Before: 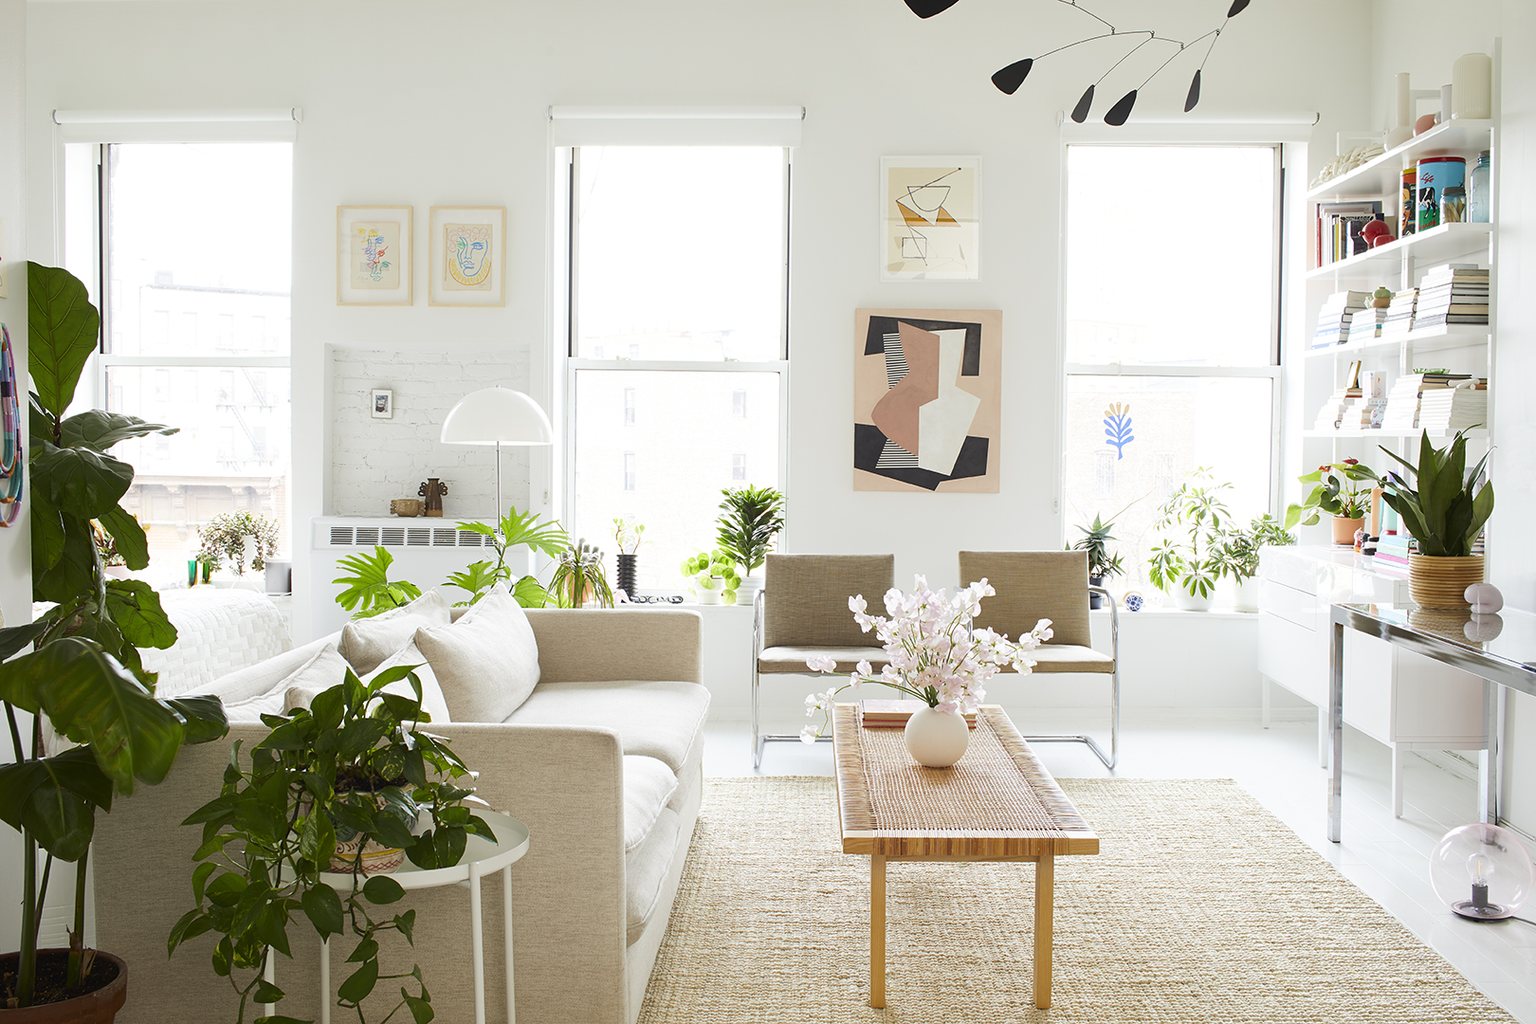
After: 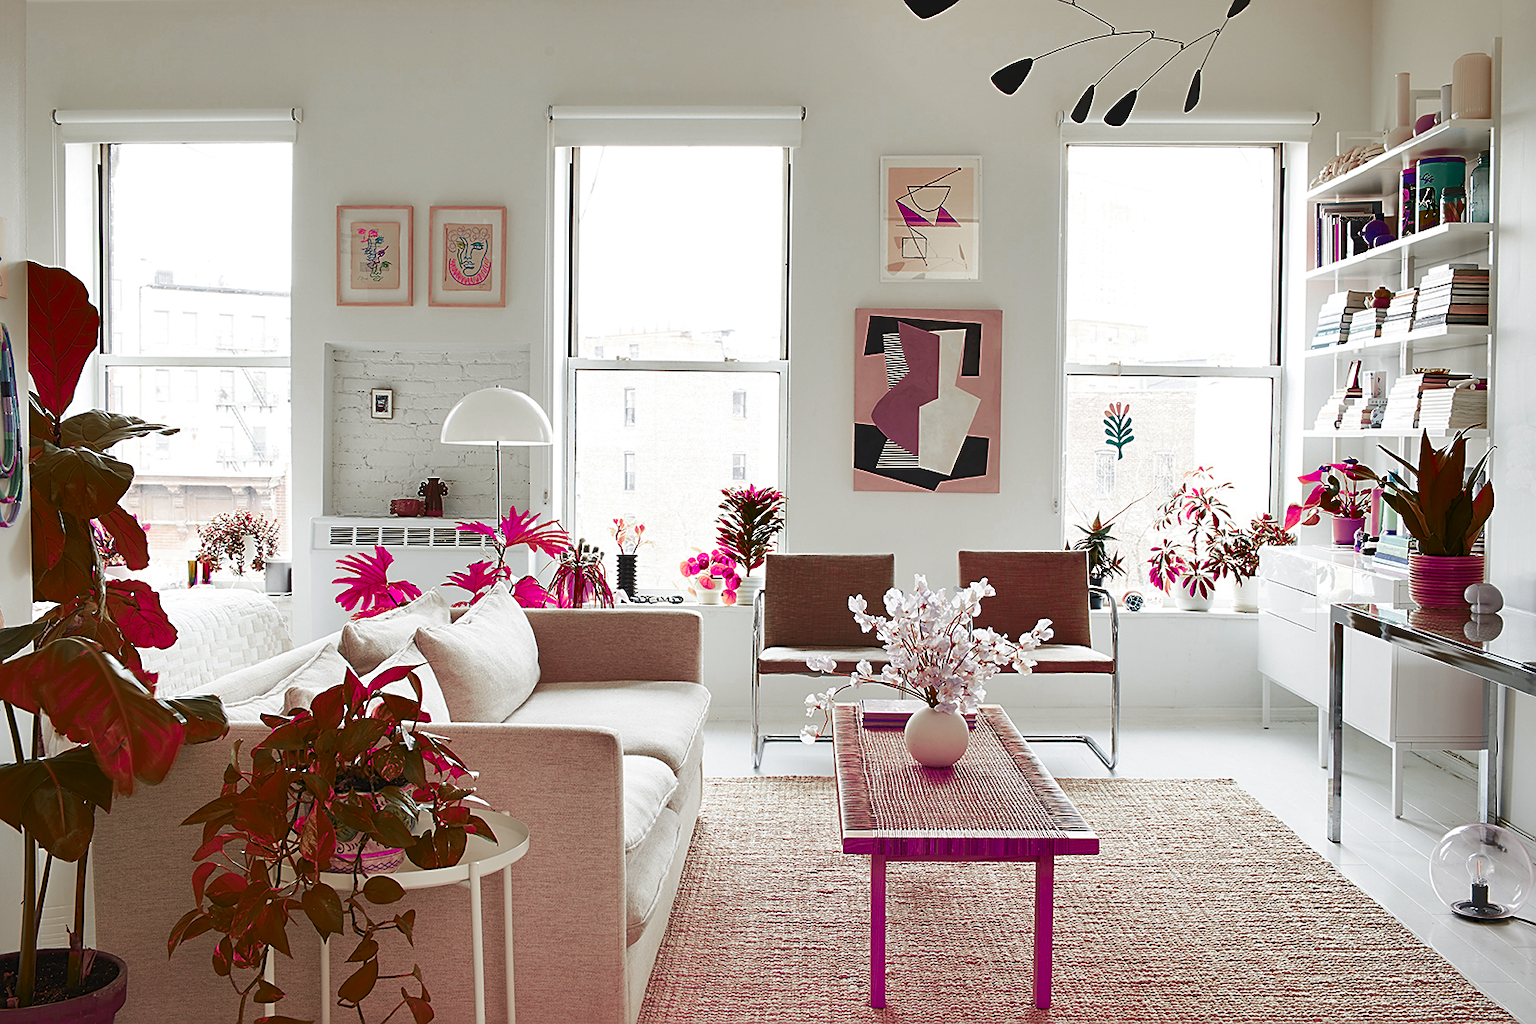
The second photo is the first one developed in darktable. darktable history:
sharpen: on, module defaults
color zones: curves: ch0 [(0.826, 0.353)]; ch1 [(0.242, 0.647) (0.889, 0.342)]; ch2 [(0.246, 0.089) (0.969, 0.068)]
shadows and highlights: radius 119.03, shadows 41.76, highlights -61.98, soften with gaussian
